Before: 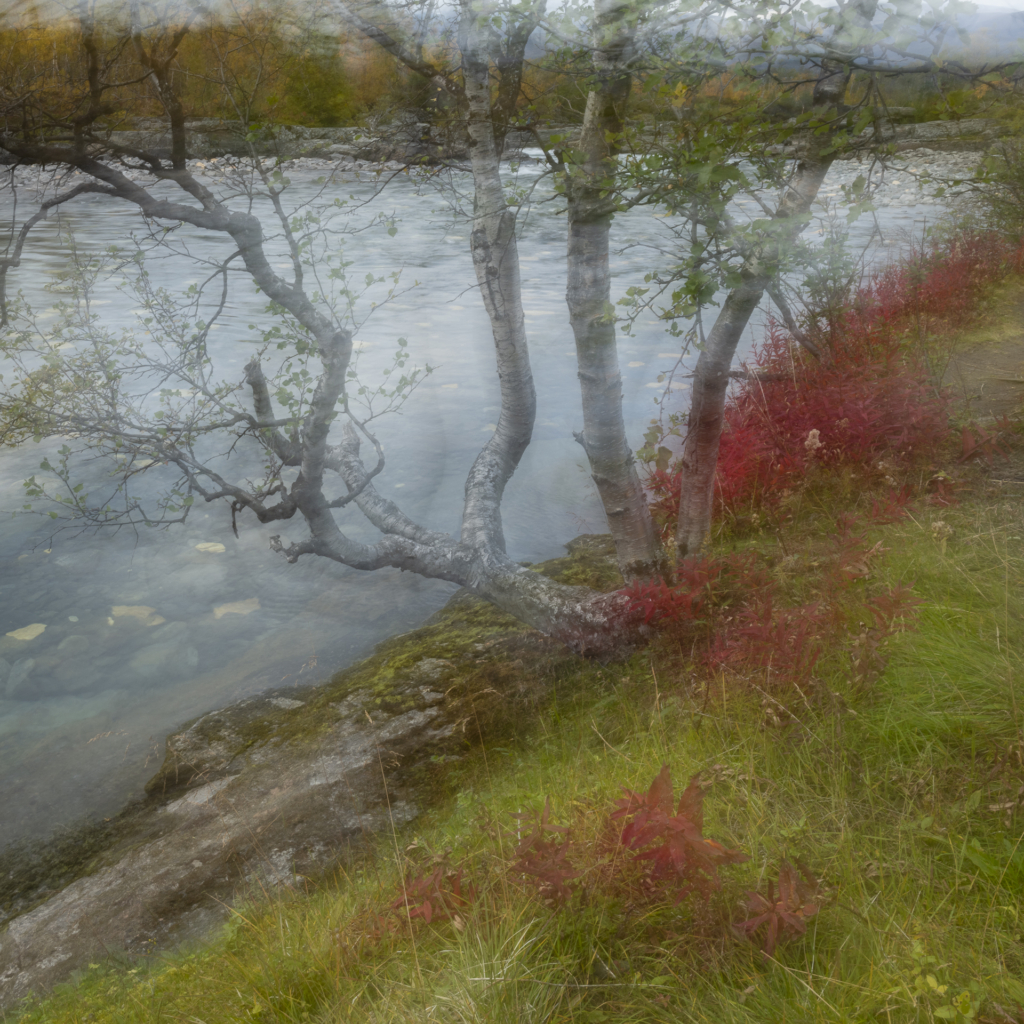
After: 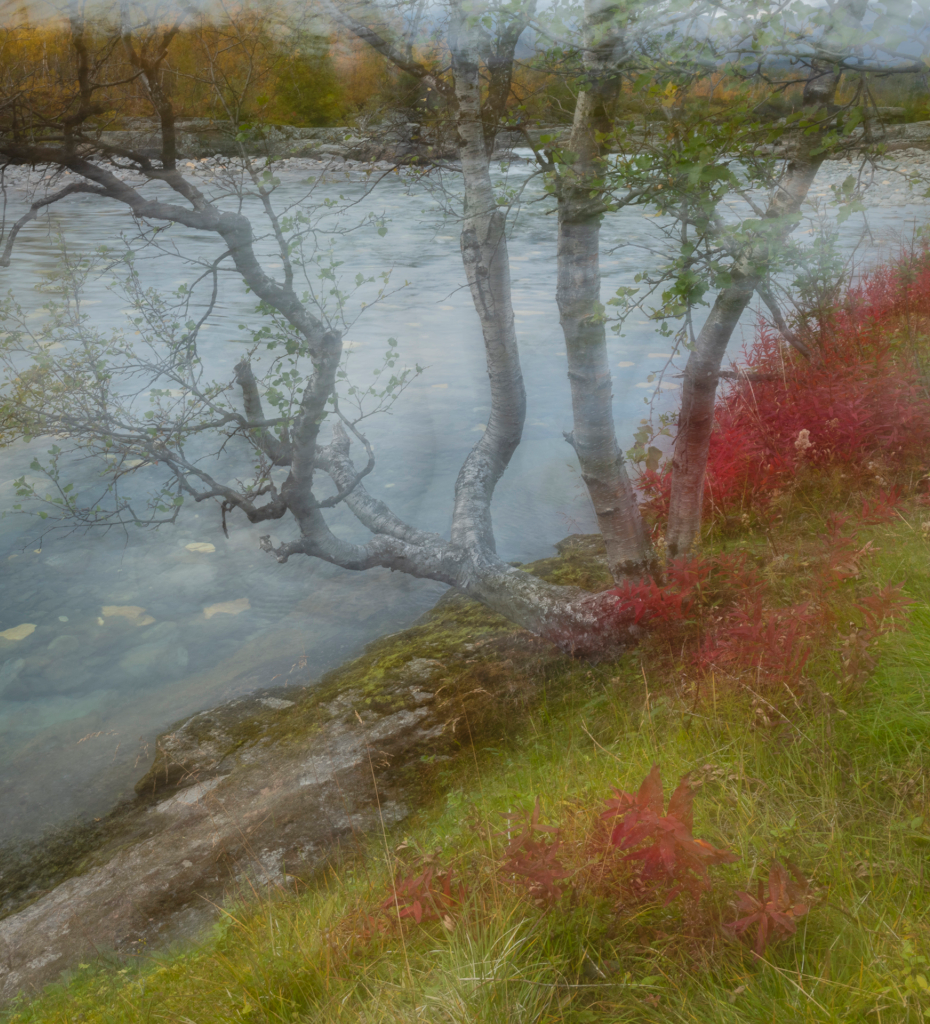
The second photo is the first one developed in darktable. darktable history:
crop and rotate: left 0.983%, right 8.127%
shadows and highlights: shadows 25.27, highlights -69.06
exposure: black level correction -0.003, exposure 0.043 EV, compensate highlight preservation false
